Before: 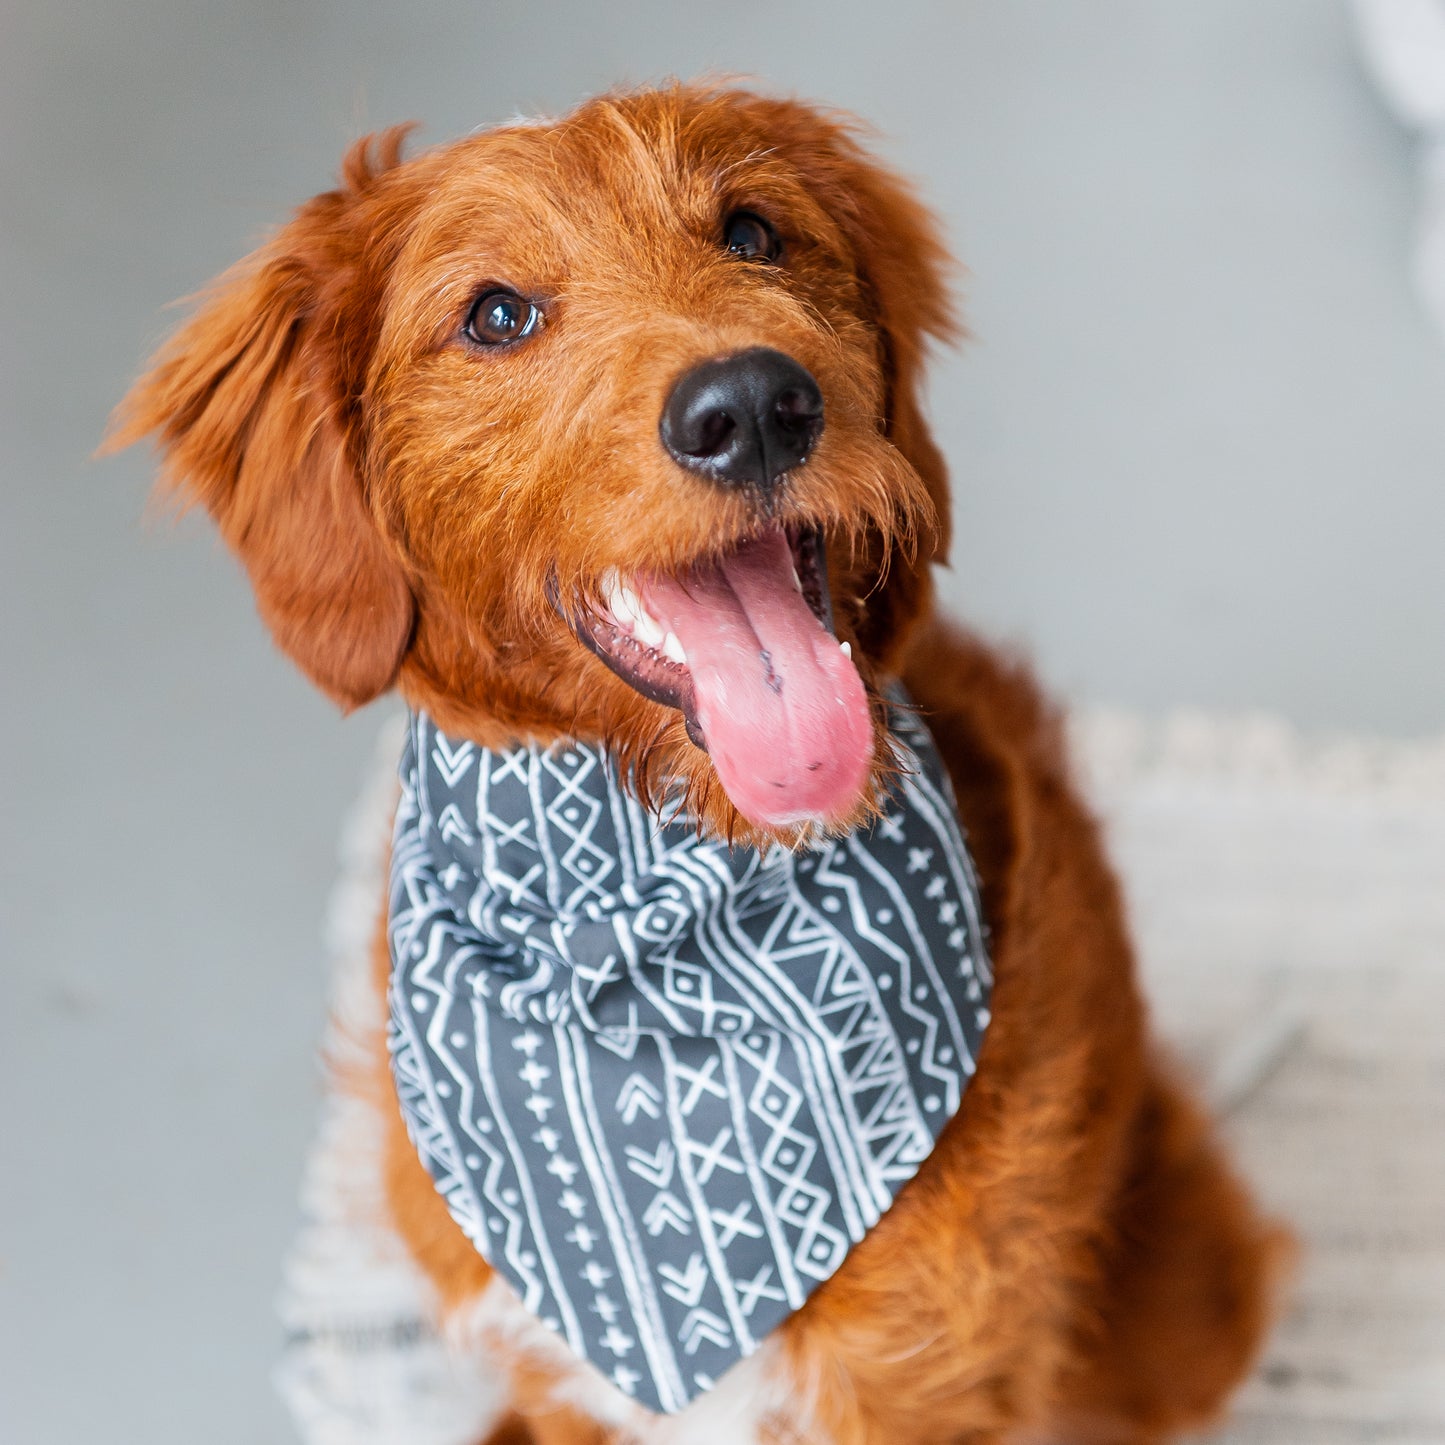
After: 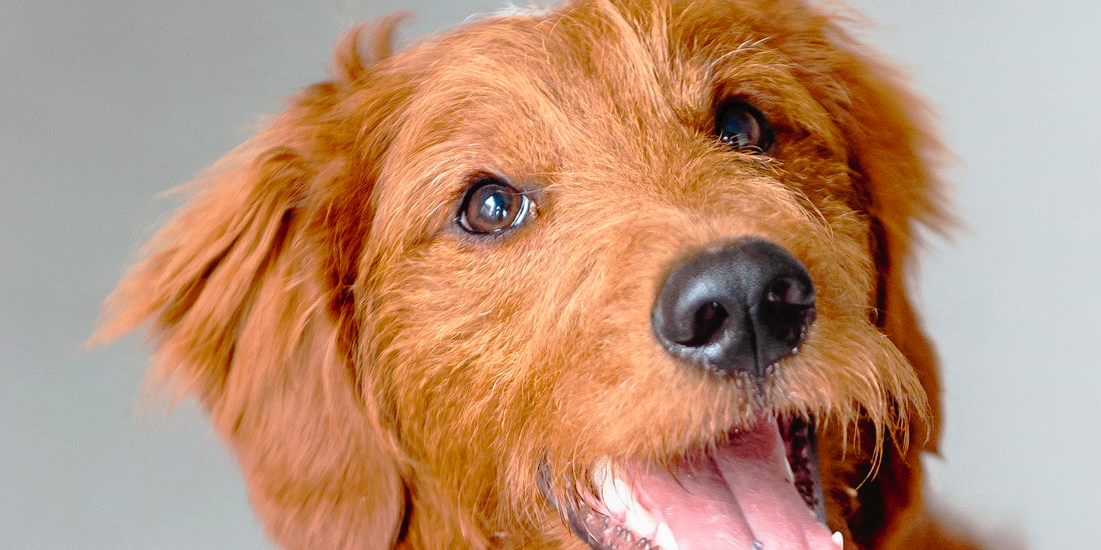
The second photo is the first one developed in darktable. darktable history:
crop: left 0.579%, top 7.627%, right 23.167%, bottom 54.275%
tone curve: curves: ch0 [(0, 0) (0.003, 0.03) (0.011, 0.03) (0.025, 0.033) (0.044, 0.038) (0.069, 0.057) (0.1, 0.109) (0.136, 0.174) (0.177, 0.243) (0.224, 0.313) (0.277, 0.391) (0.335, 0.464) (0.399, 0.515) (0.468, 0.563) (0.543, 0.616) (0.623, 0.679) (0.709, 0.766) (0.801, 0.865) (0.898, 0.948) (1, 1)], preserve colors none
contrast brightness saturation: contrast 0.07
